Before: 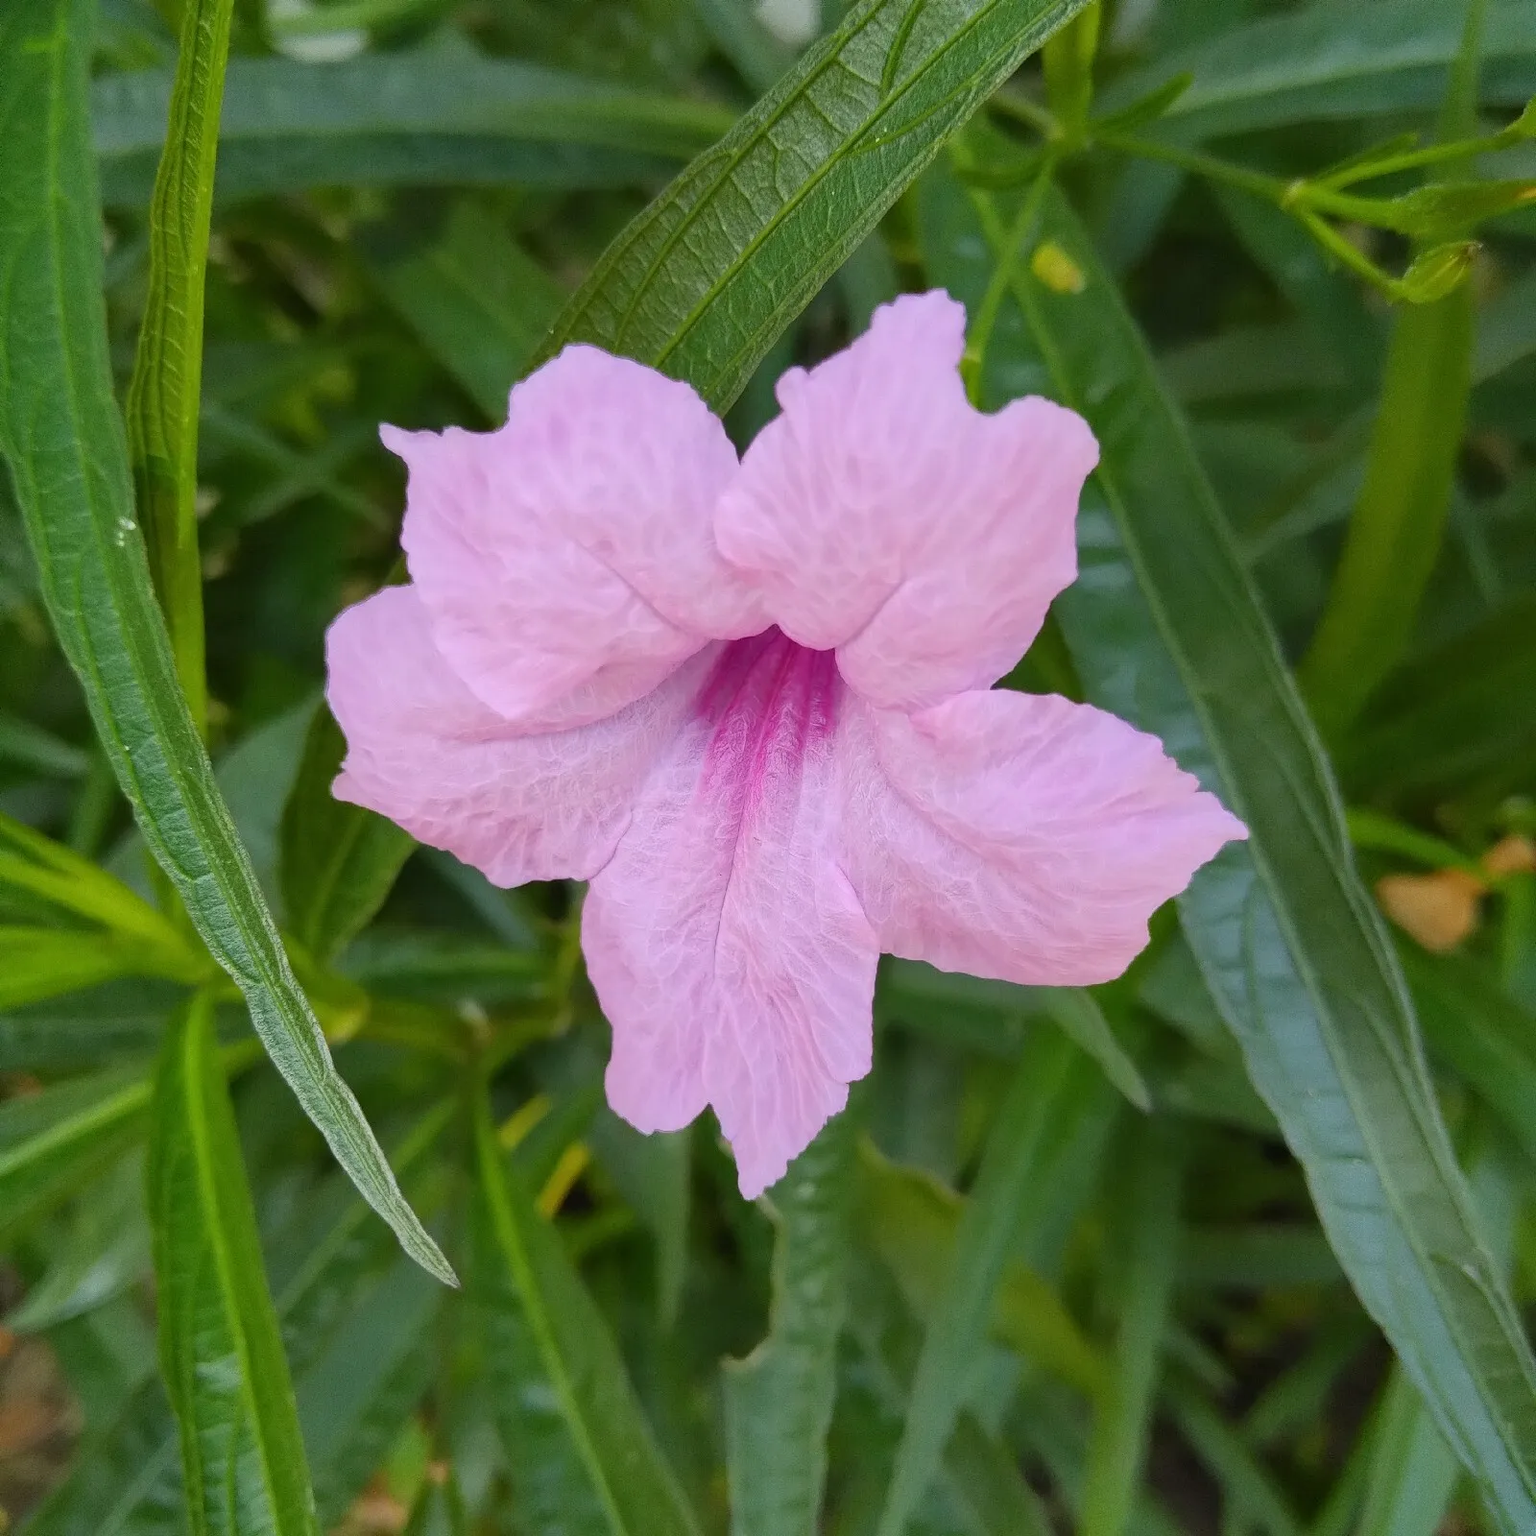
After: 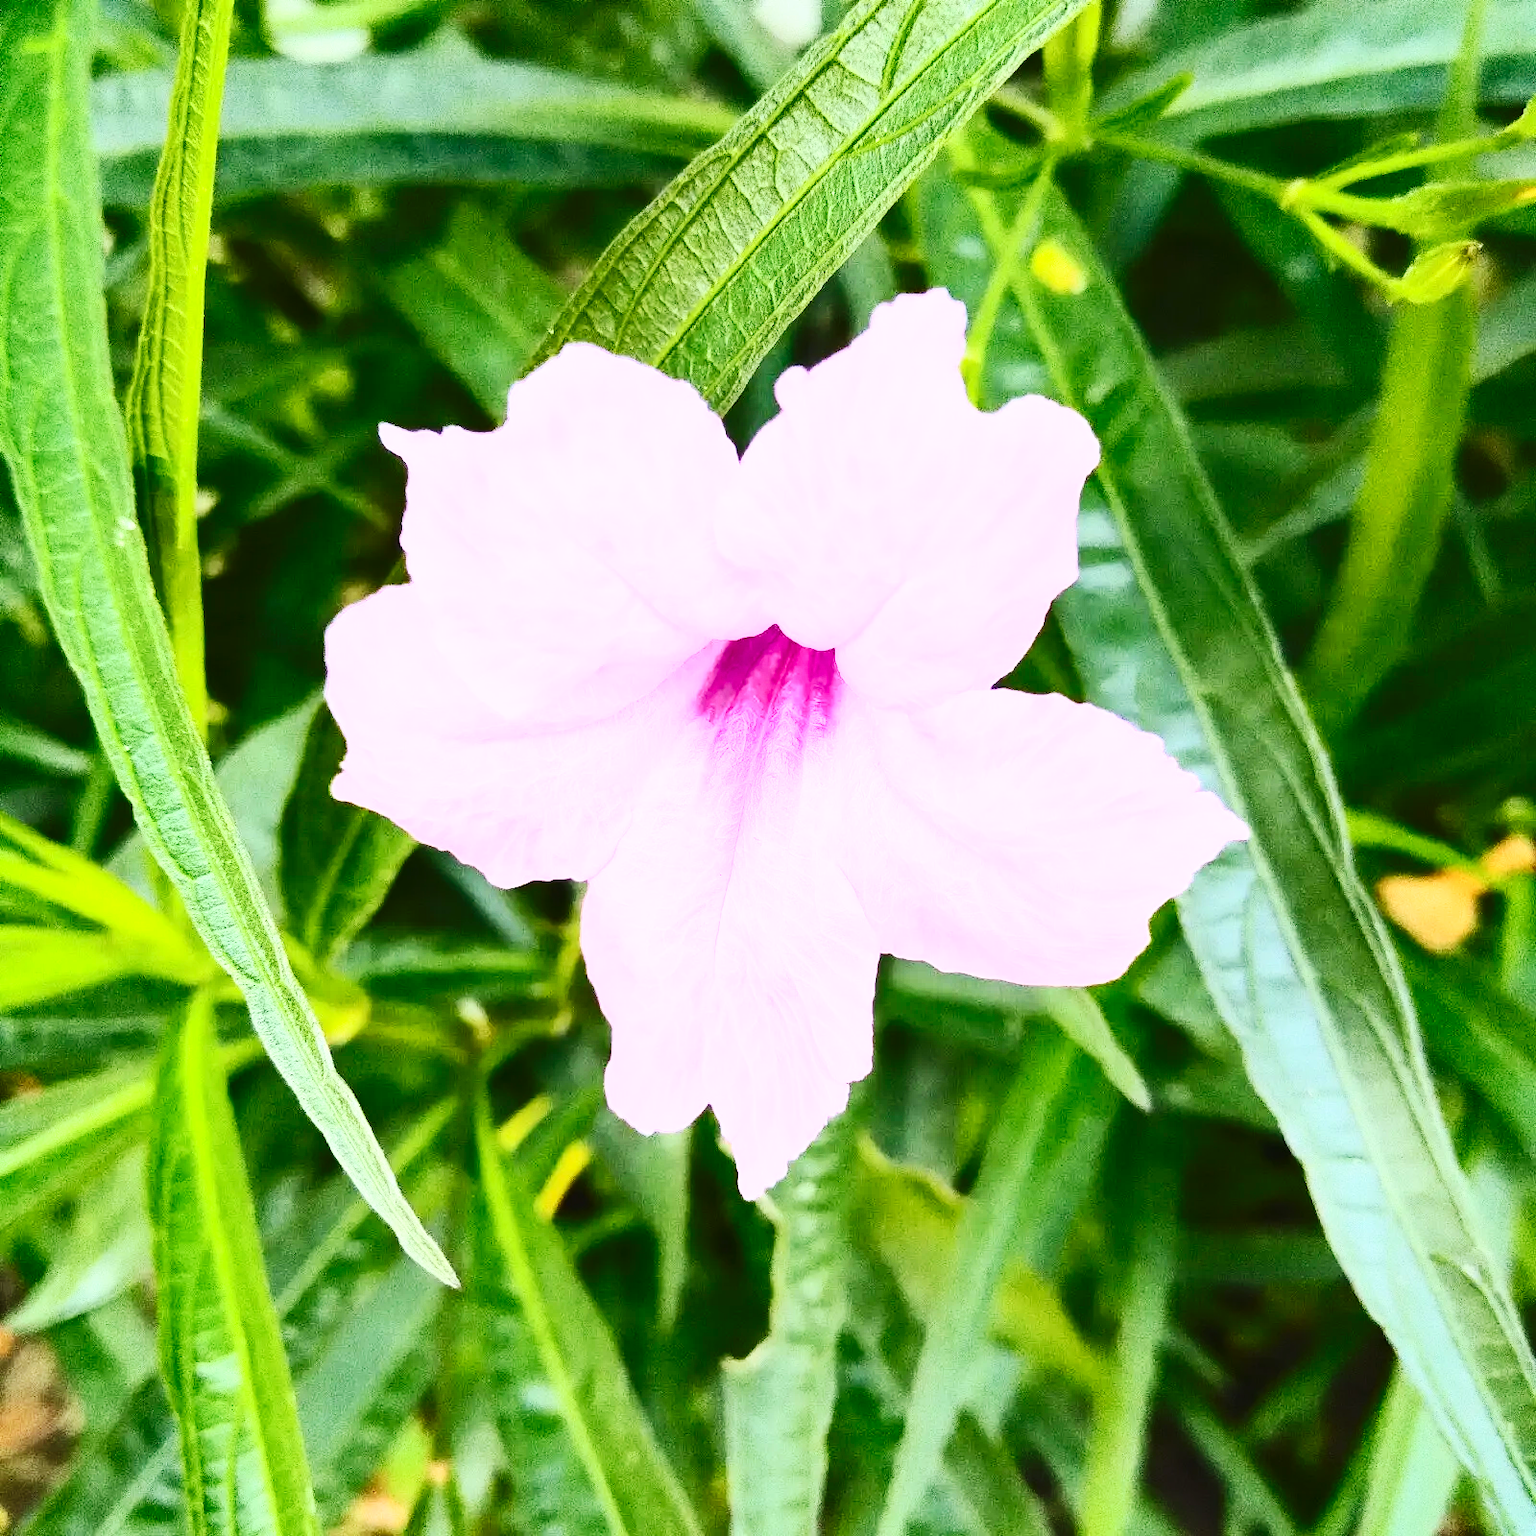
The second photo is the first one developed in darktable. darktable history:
base curve: curves: ch0 [(0, 0) (0.028, 0.03) (0.121, 0.232) (0.46, 0.748) (0.859, 0.968) (1, 1)], preserve colors none
exposure: exposure 0.014 EV, compensate exposure bias true, compensate highlight preservation false
contrast brightness saturation: contrast 0.608, brightness 0.337, saturation 0.138
tone equalizer: -8 EV -0.571 EV
